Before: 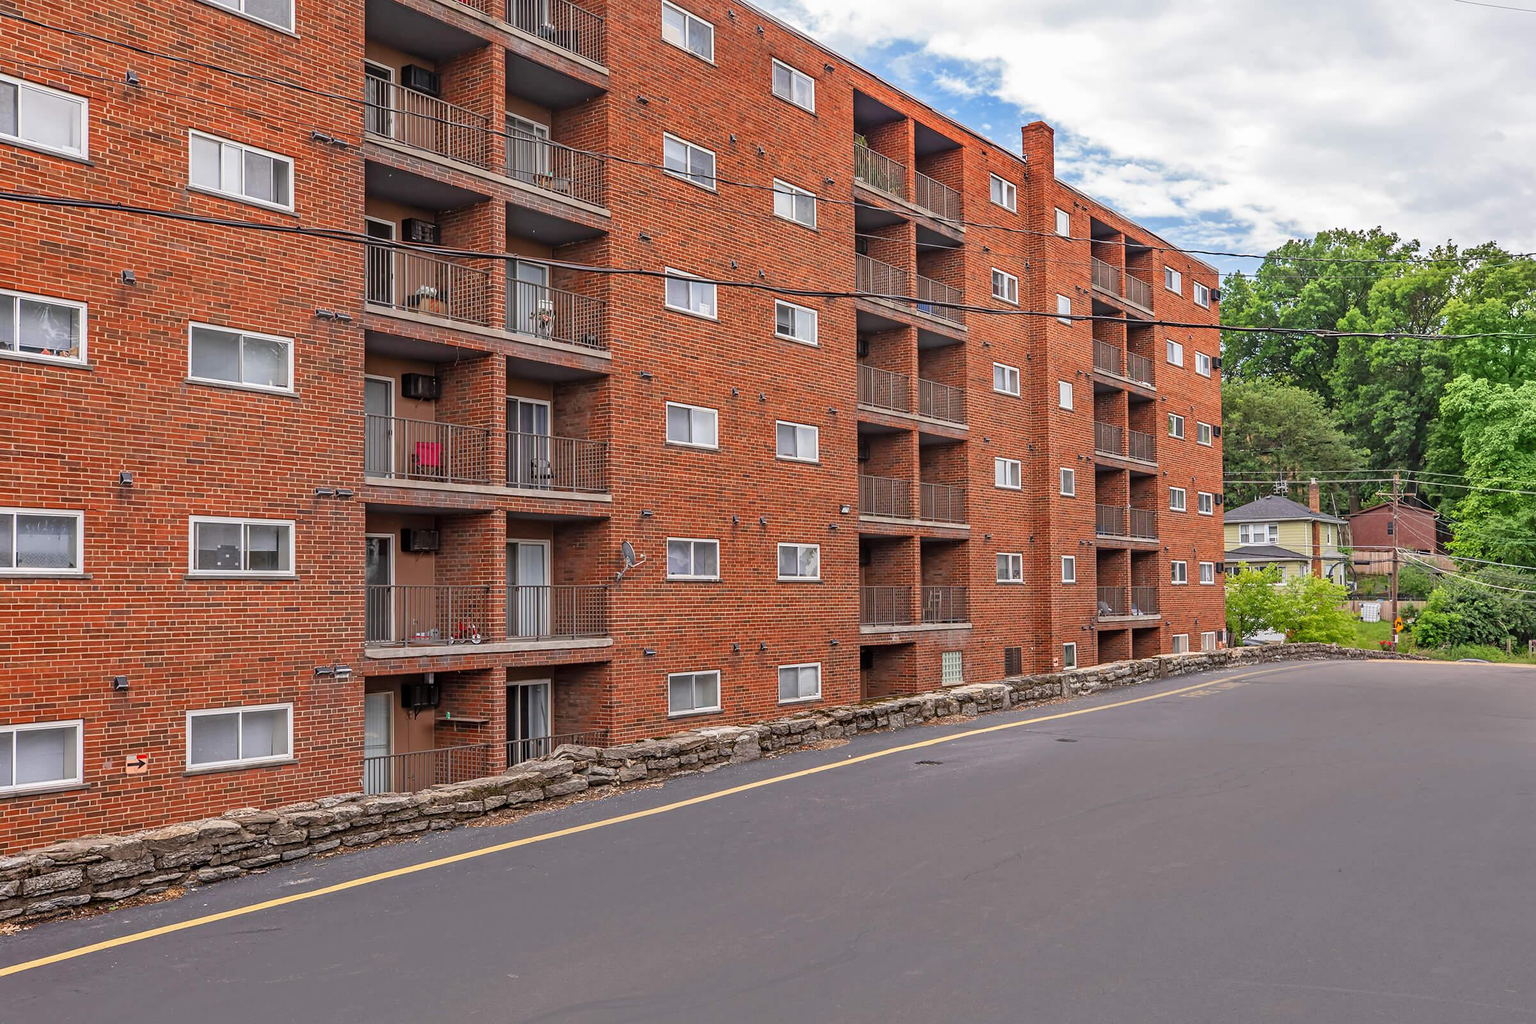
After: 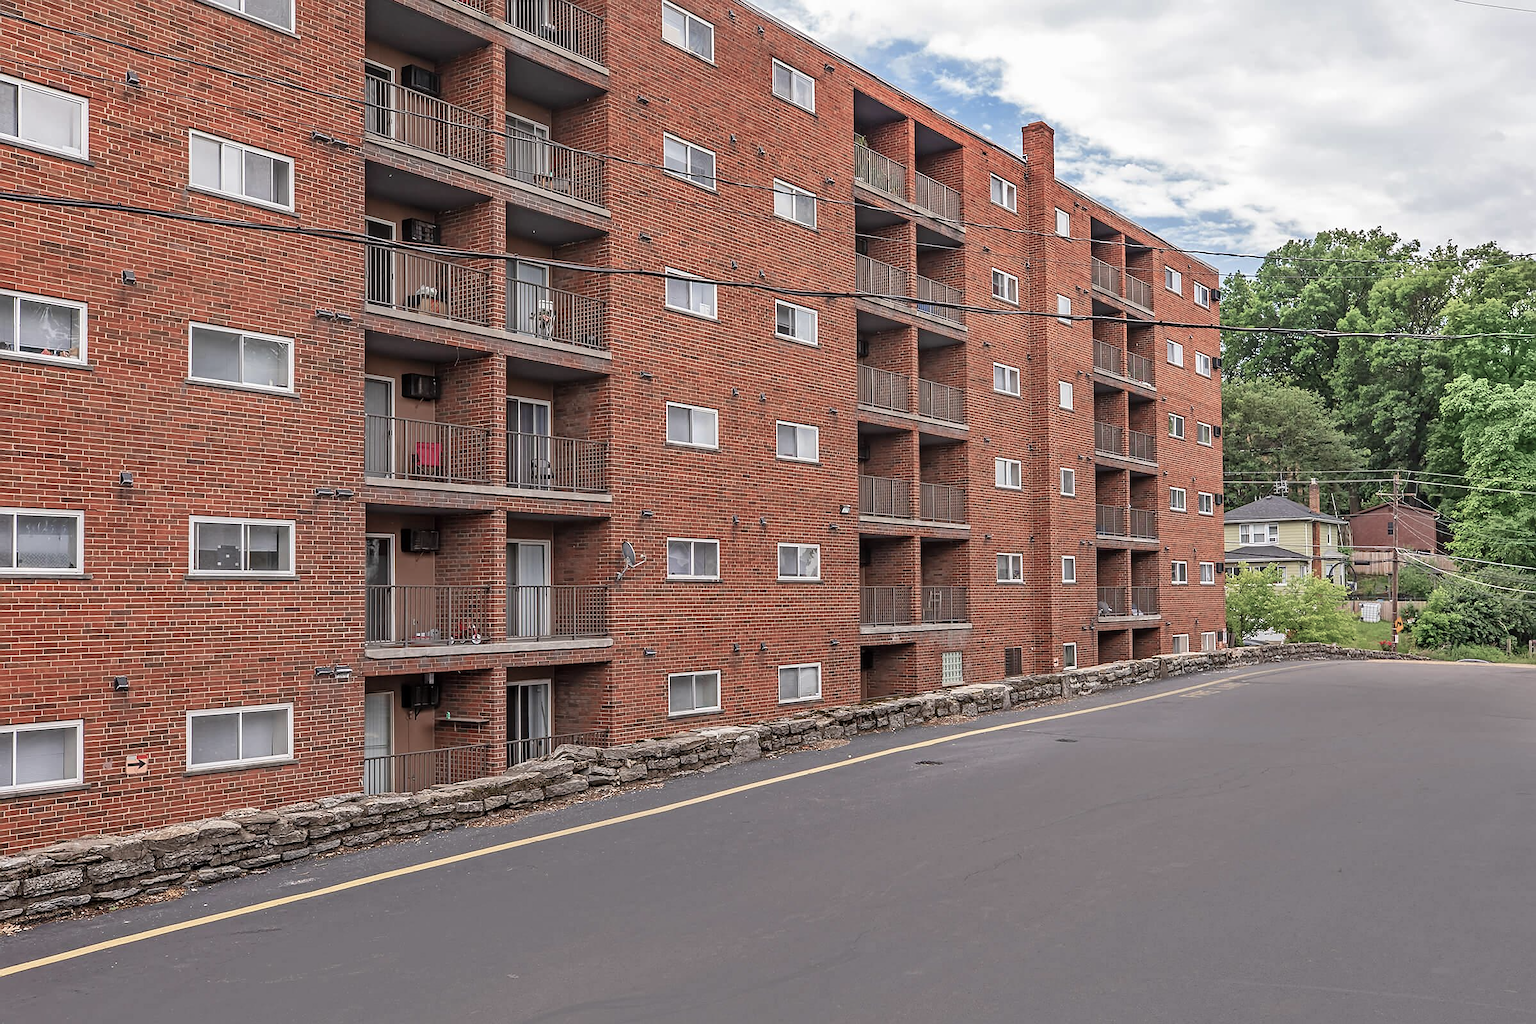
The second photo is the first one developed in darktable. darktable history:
color balance: input saturation 100.43%, contrast fulcrum 14.22%, output saturation 70.41%
sharpen: radius 0.969, amount 0.604
